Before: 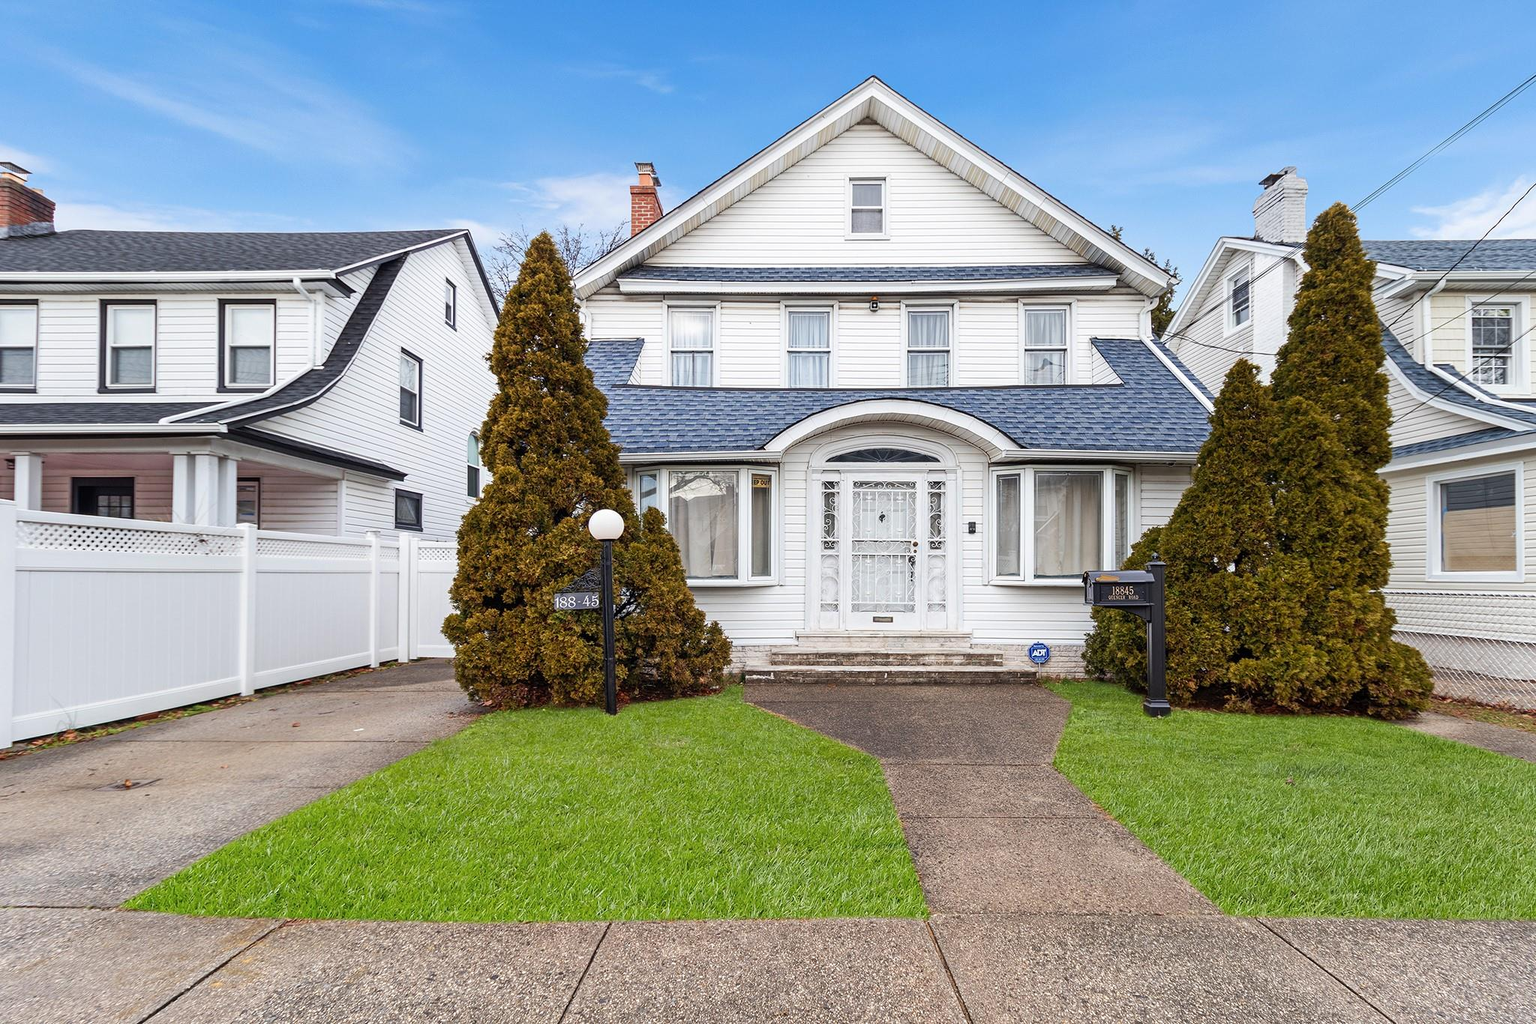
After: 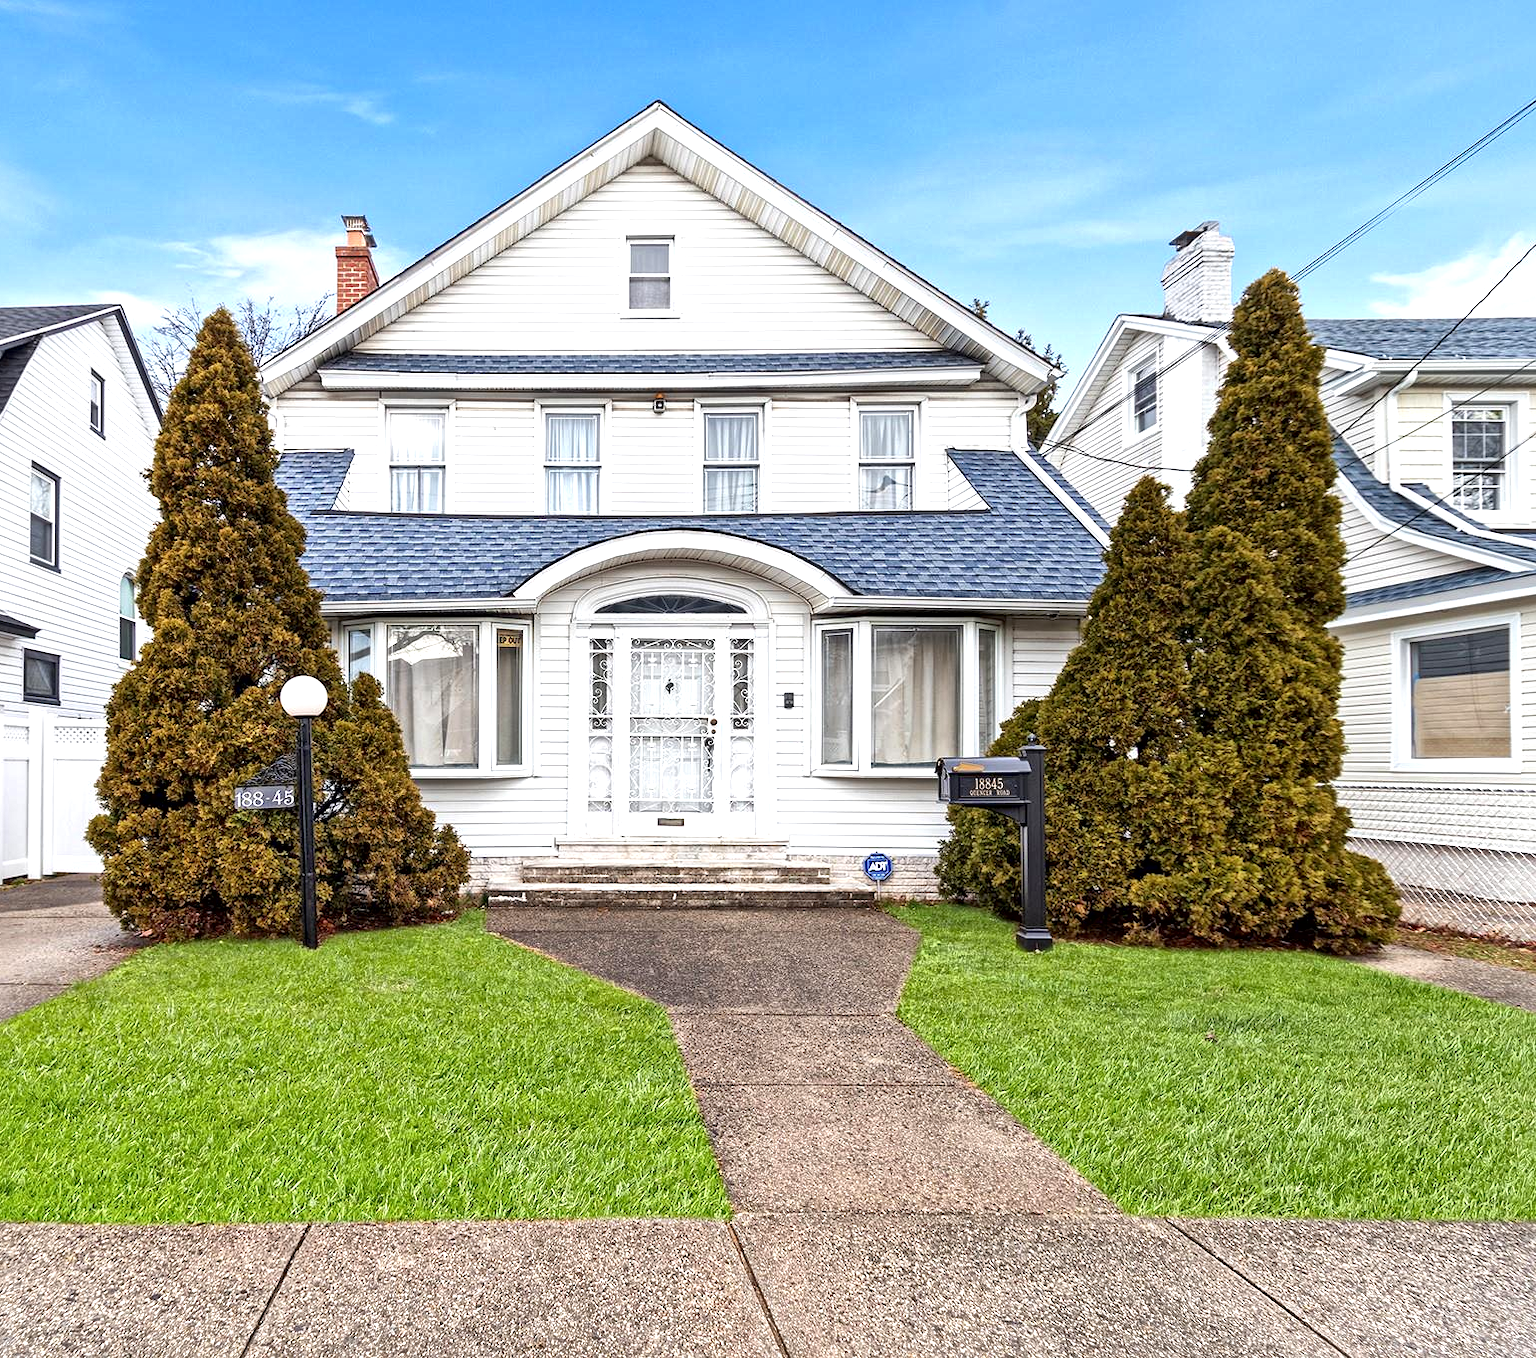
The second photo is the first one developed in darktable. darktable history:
exposure: black level correction 0.001, exposure 0.5 EV, compensate exposure bias true, compensate highlight preservation false
local contrast: mode bilateral grid, contrast 20, coarseness 19, detail 163%, midtone range 0.2
crop and rotate: left 24.6%
